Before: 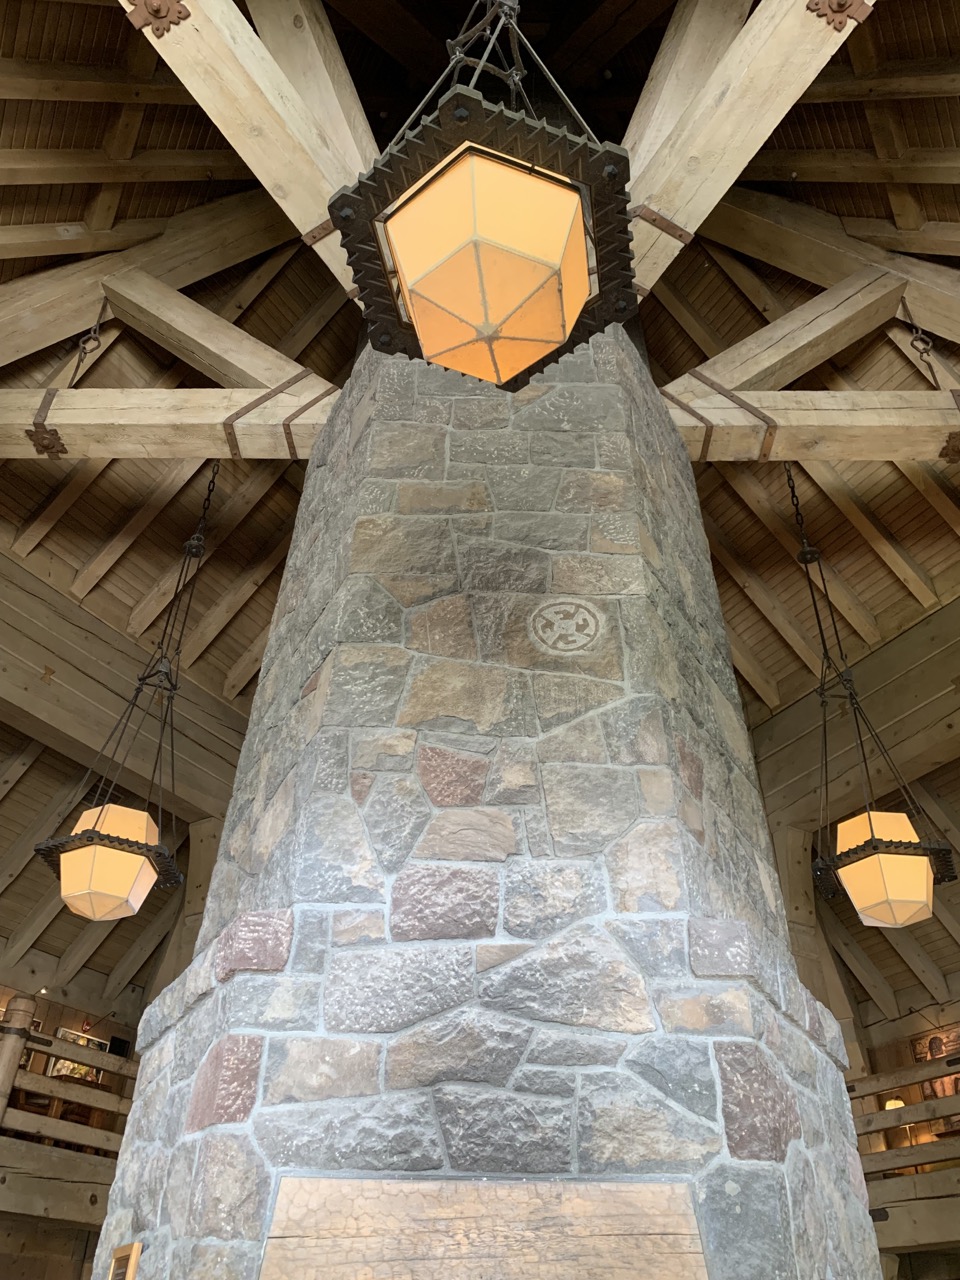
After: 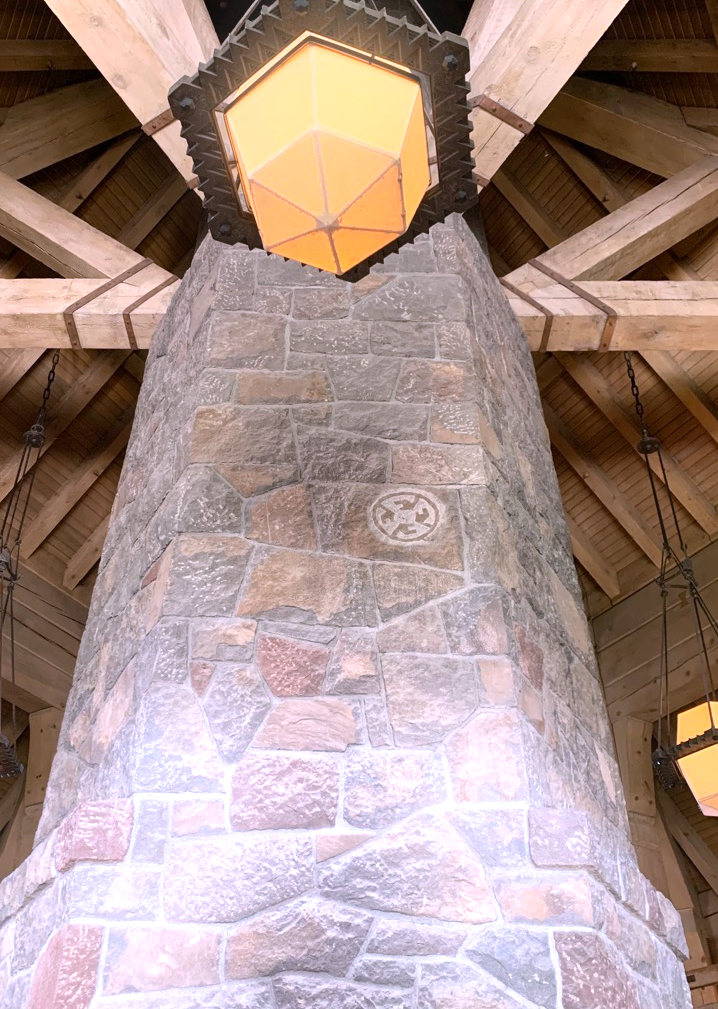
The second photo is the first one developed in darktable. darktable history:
white balance: red 1.066, blue 1.119
exposure: exposure 0.375 EV, compensate highlight preservation false
crop: left 16.768%, top 8.653%, right 8.362%, bottom 12.485%
bloom: size 9%, threshold 100%, strength 7%
